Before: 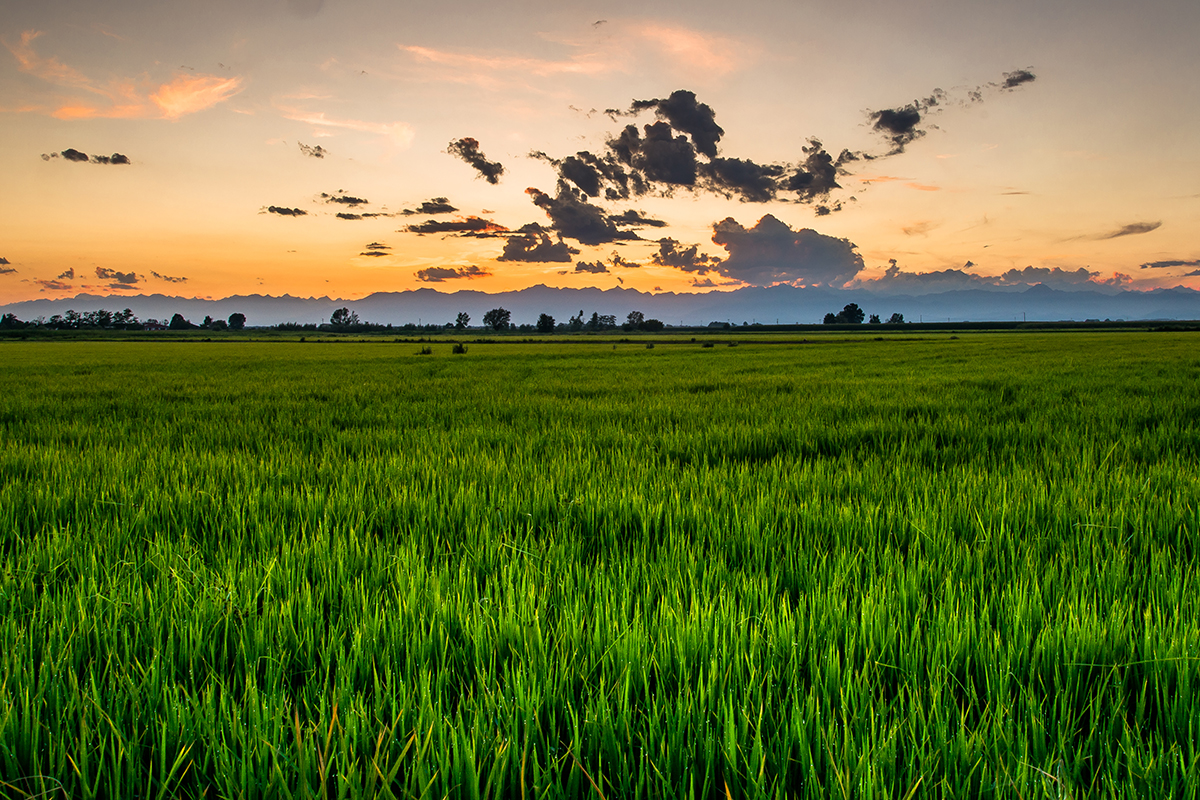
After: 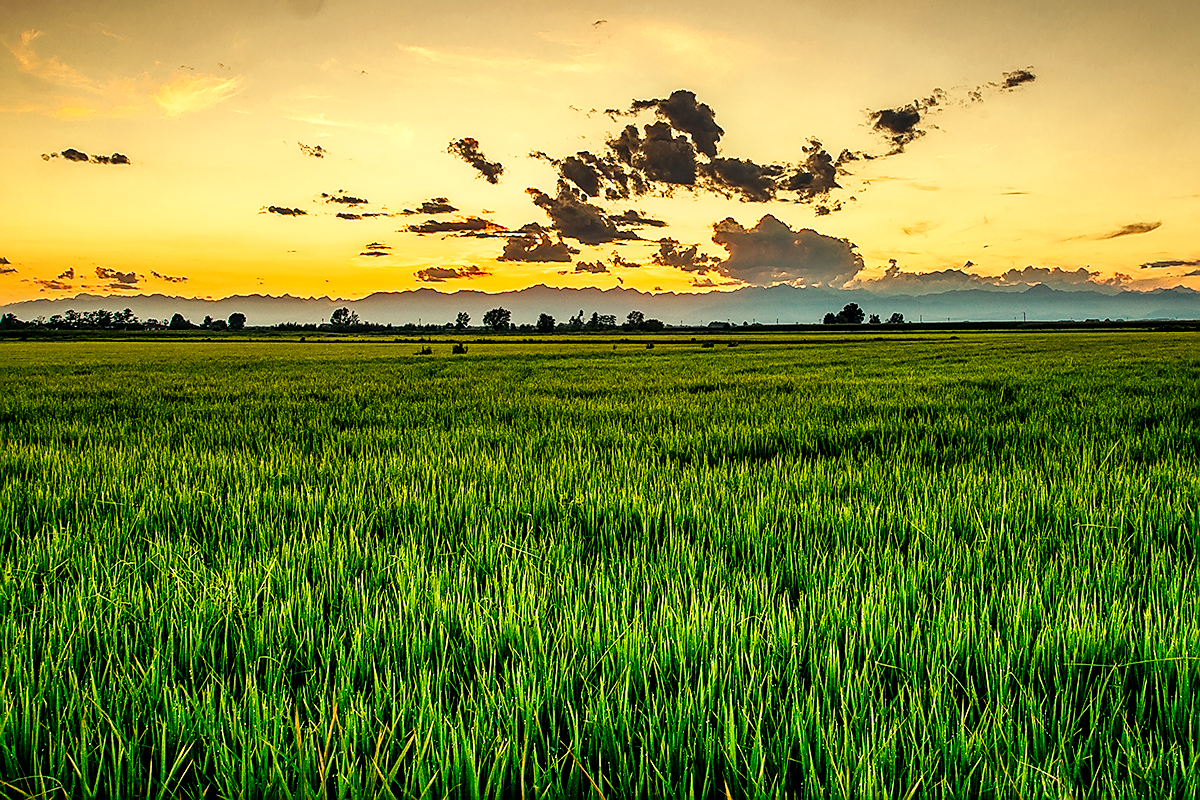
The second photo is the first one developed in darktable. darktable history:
base curve: curves: ch0 [(0, 0) (0.032, 0.025) (0.121, 0.166) (0.206, 0.329) (0.605, 0.79) (1, 1)], preserve colors none
white balance: red 1.138, green 0.996, blue 0.812
local contrast: highlights 40%, shadows 60%, detail 136%, midtone range 0.514
color correction: highlights a* -5.94, highlights b* 11.19
sharpen: radius 1.4, amount 1.25, threshold 0.7
